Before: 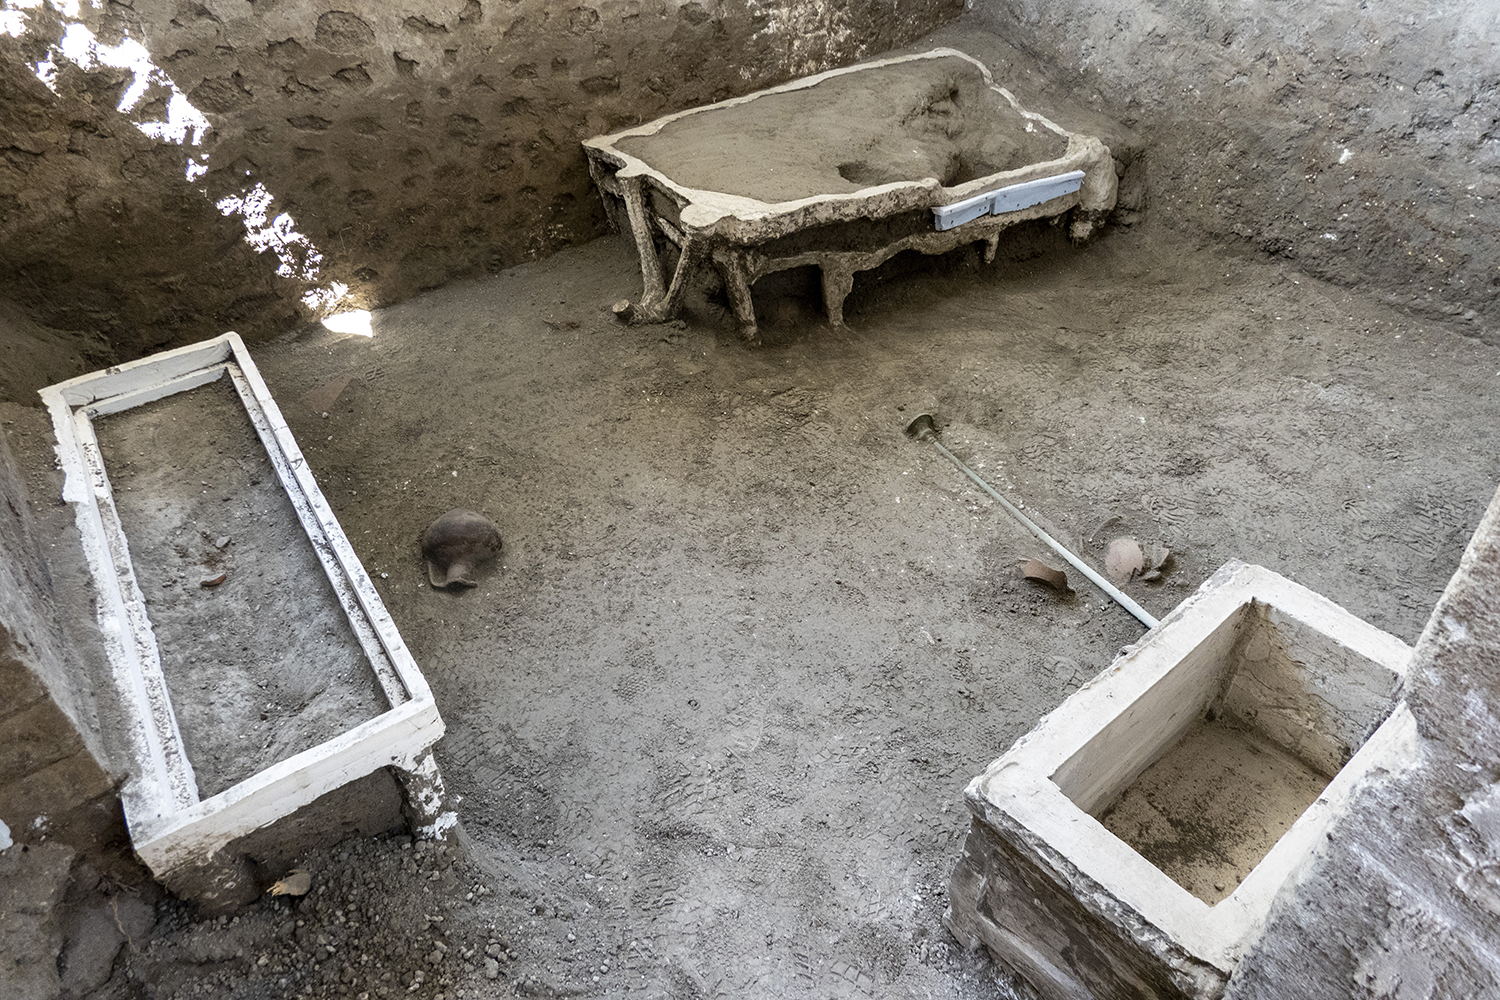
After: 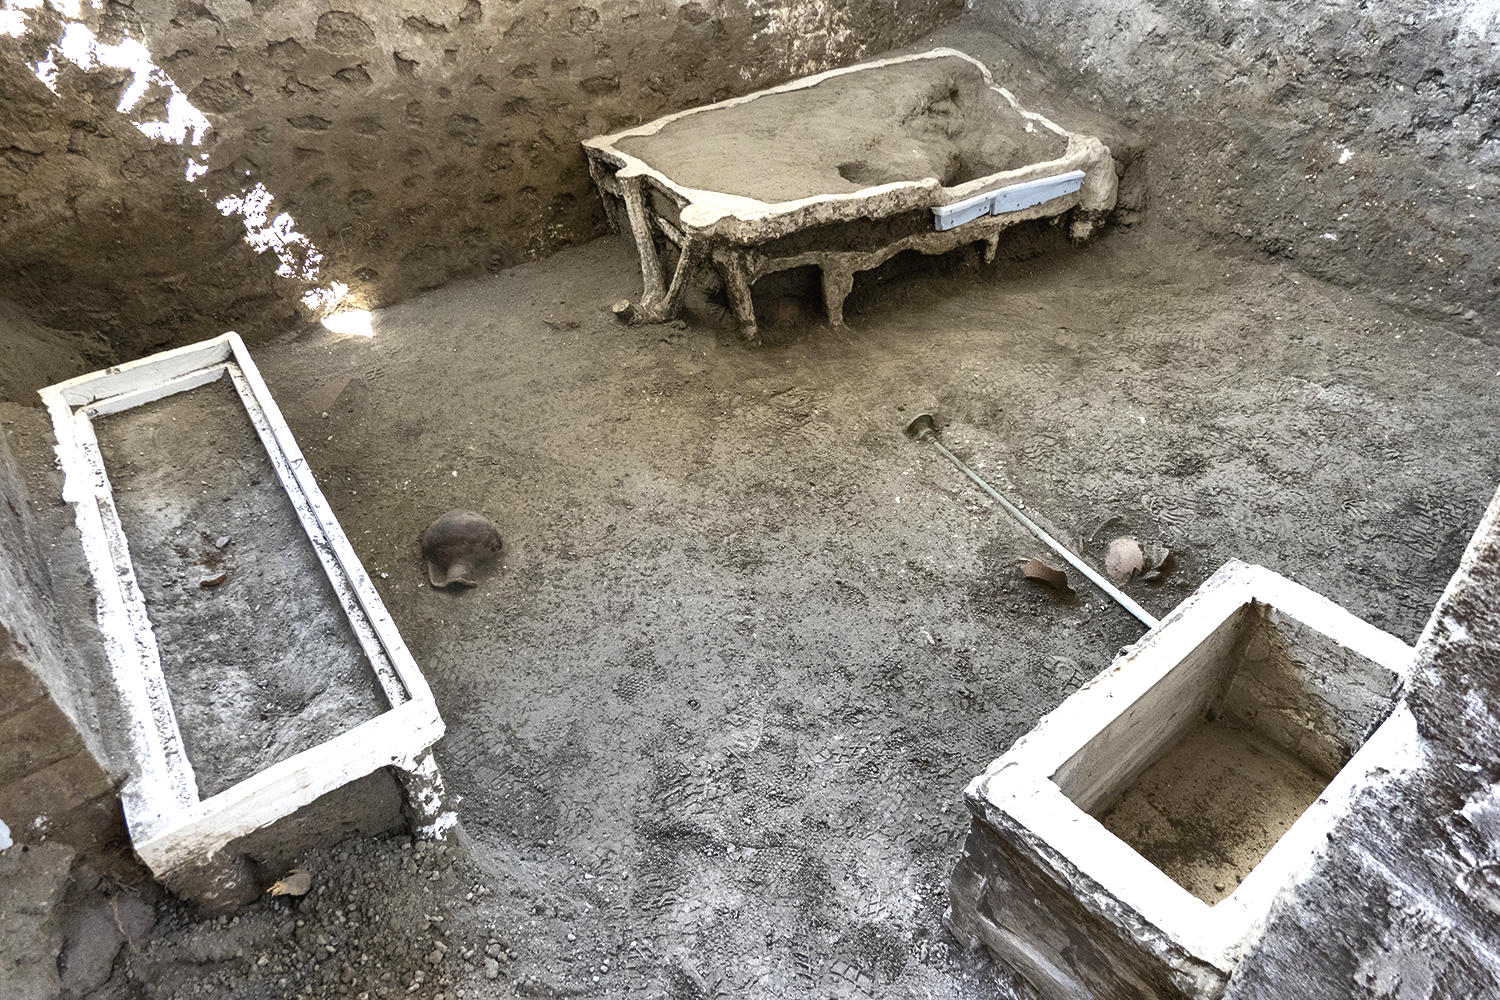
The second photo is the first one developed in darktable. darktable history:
contrast equalizer: octaves 7, y [[0.6 ×6], [0.55 ×6], [0 ×6], [0 ×6], [0 ×6]], mix -0.2
shadows and highlights: shadows 20.91, highlights -82.73, soften with gaussian
exposure: exposure 0.64 EV, compensate highlight preservation false
